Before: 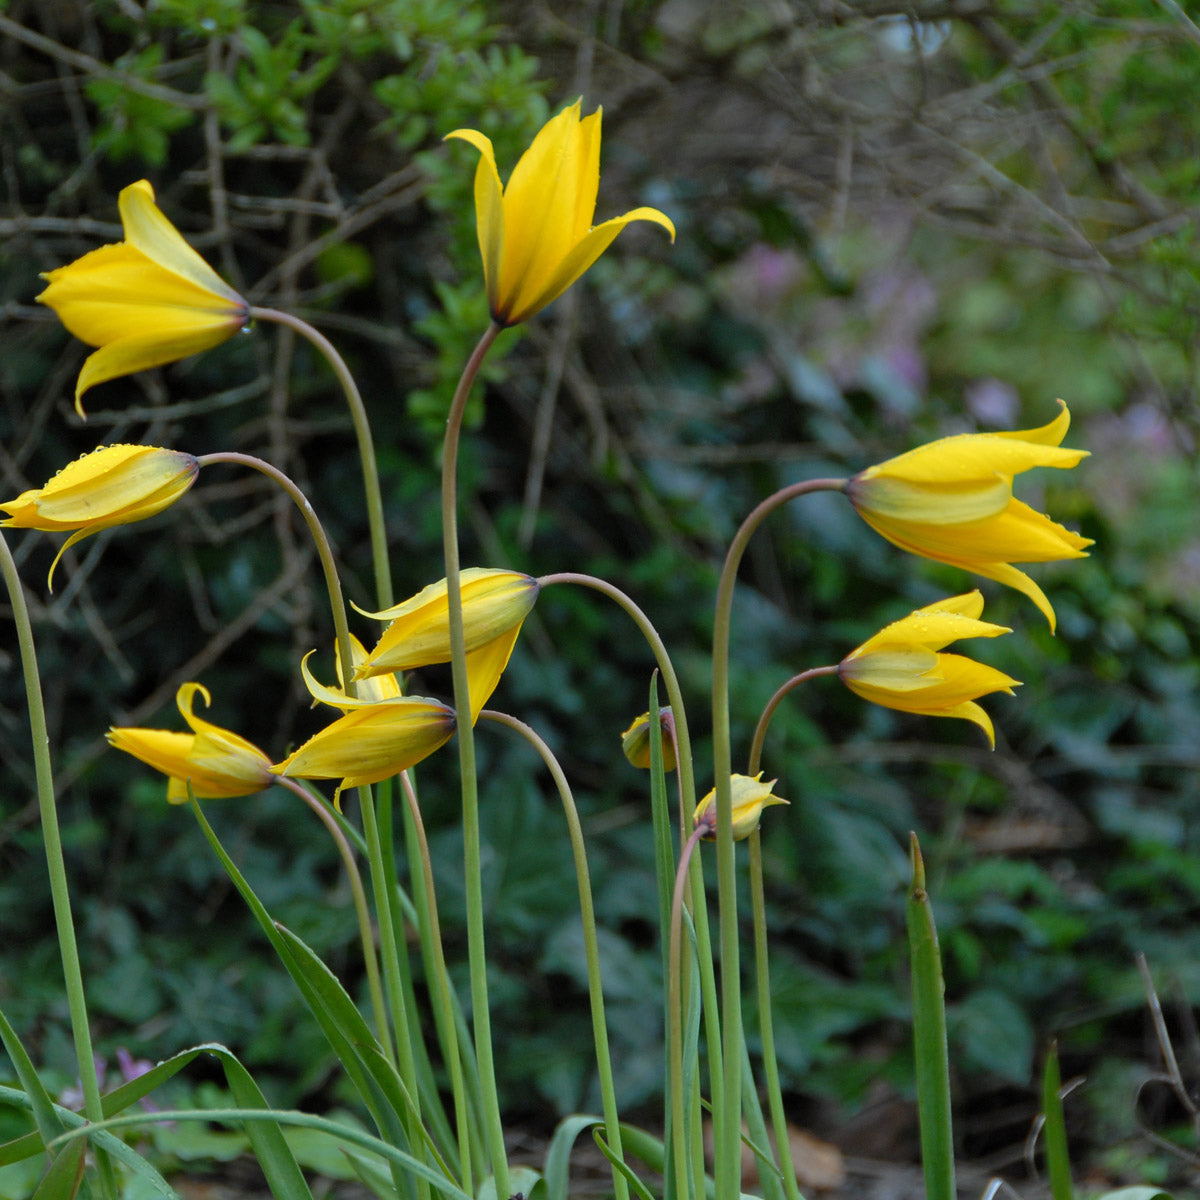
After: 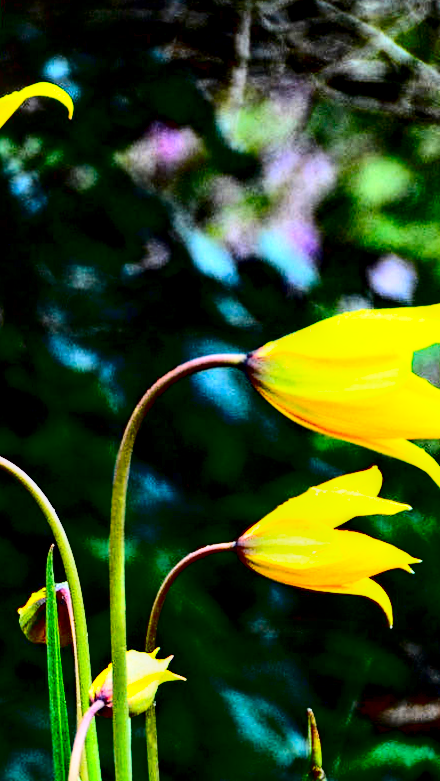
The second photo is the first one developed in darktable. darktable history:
base curve: curves: ch0 [(0, 0) (0.012, 0.01) (0.073, 0.168) (0.31, 0.711) (0.645, 0.957) (1, 1)], preserve colors none
contrast brightness saturation: contrast 0.77, brightness -1, saturation 1
white balance: red 1.004, blue 1.024
rotate and perspective: rotation 0.192°, lens shift (horizontal) -0.015, crop left 0.005, crop right 0.996, crop top 0.006, crop bottom 0.99
crop and rotate: left 49.936%, top 10.094%, right 13.136%, bottom 24.256%
local contrast: highlights 25%, shadows 75%, midtone range 0.75
